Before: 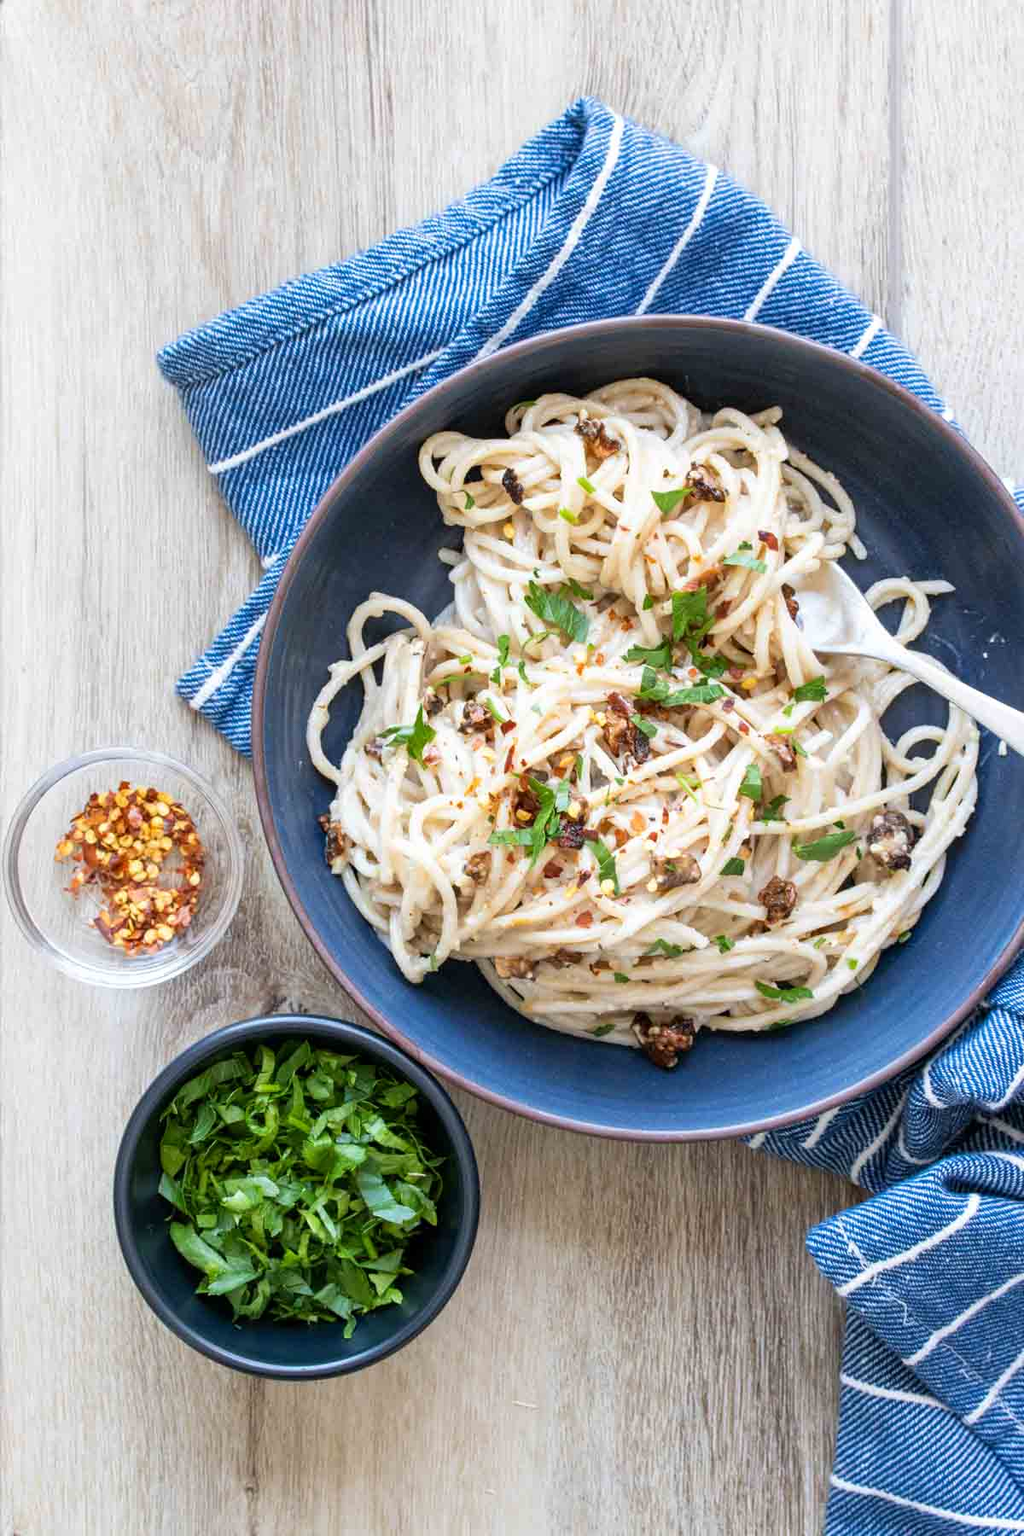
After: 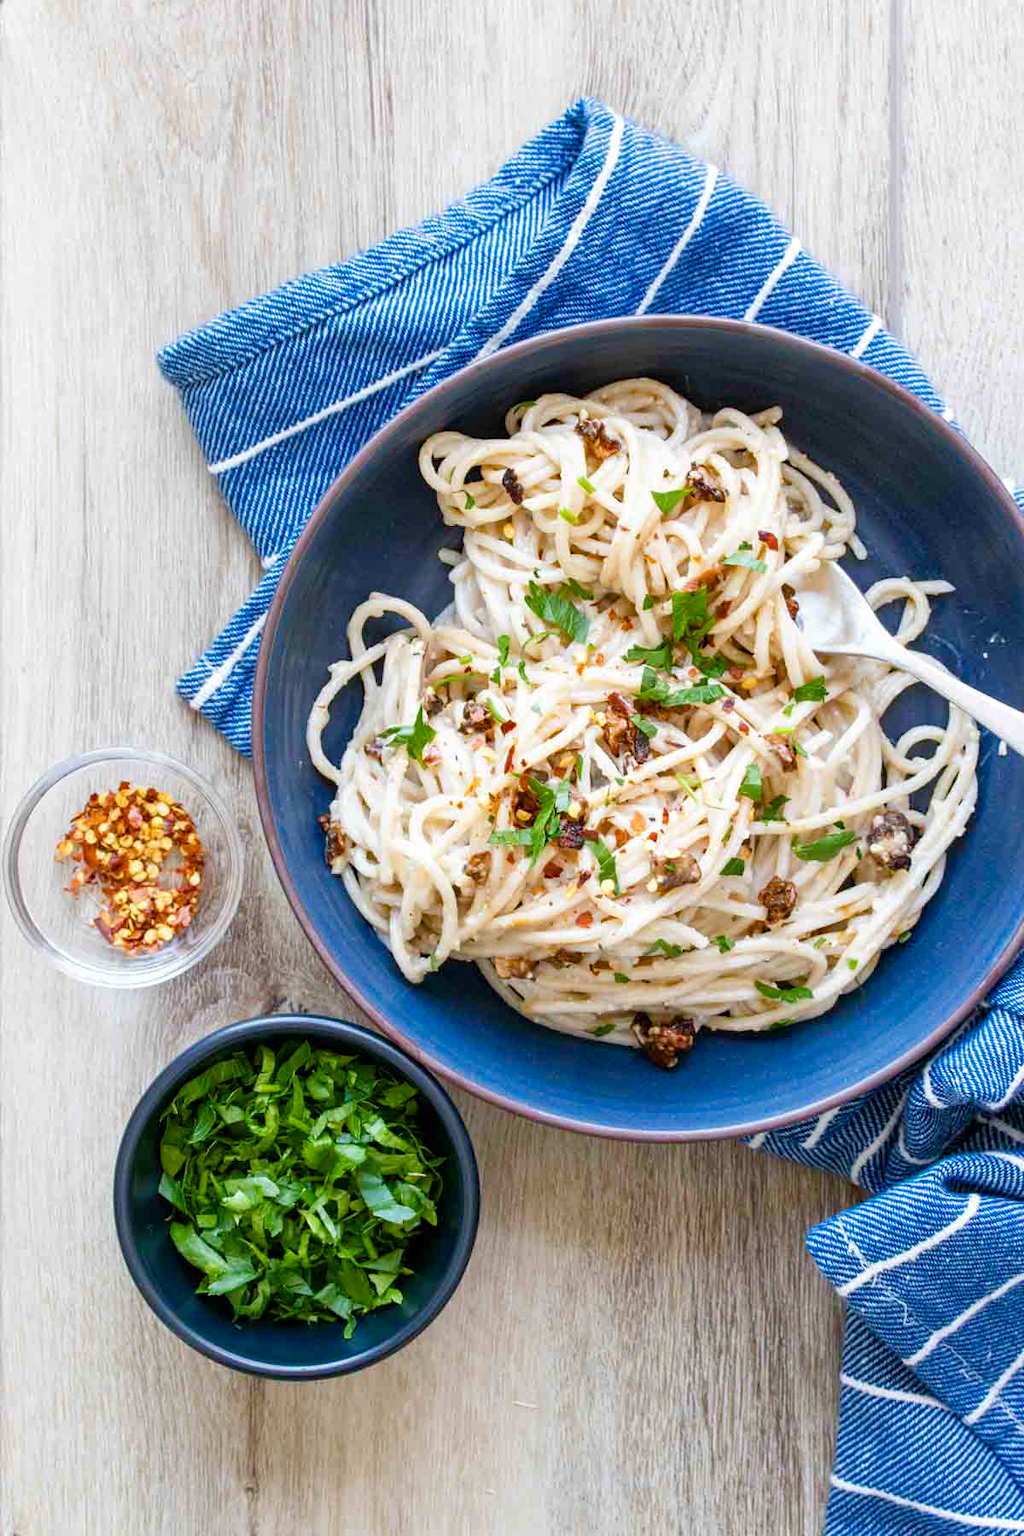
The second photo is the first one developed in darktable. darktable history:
color balance rgb: perceptual saturation grading › global saturation 20%, perceptual saturation grading › highlights -25.355%, perceptual saturation grading › shadows 49.536%
